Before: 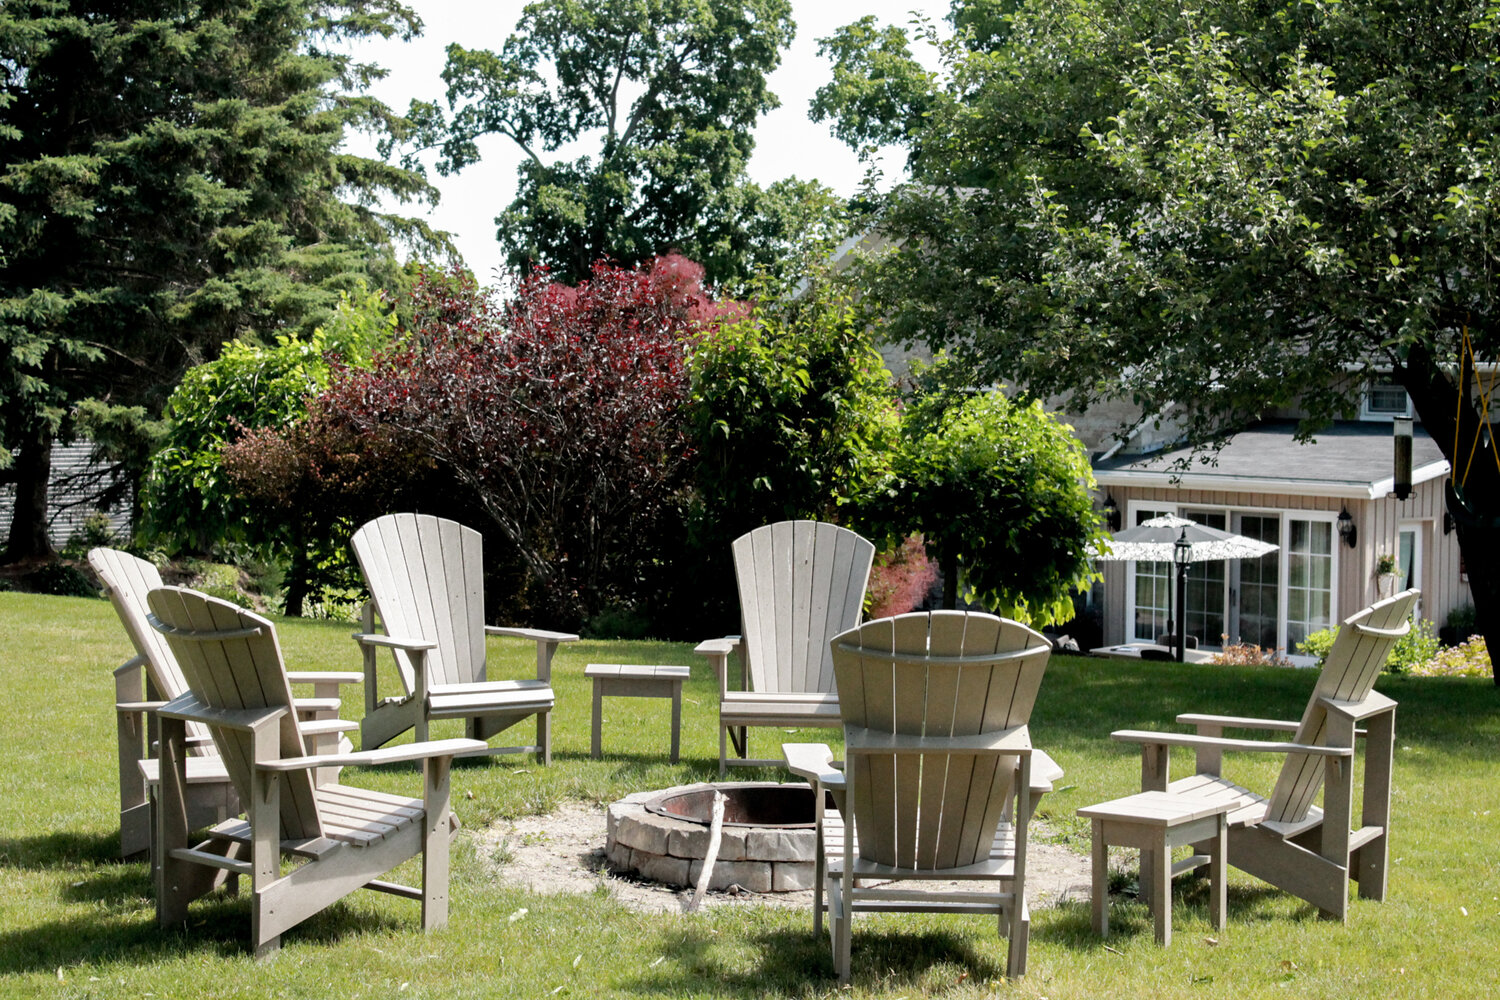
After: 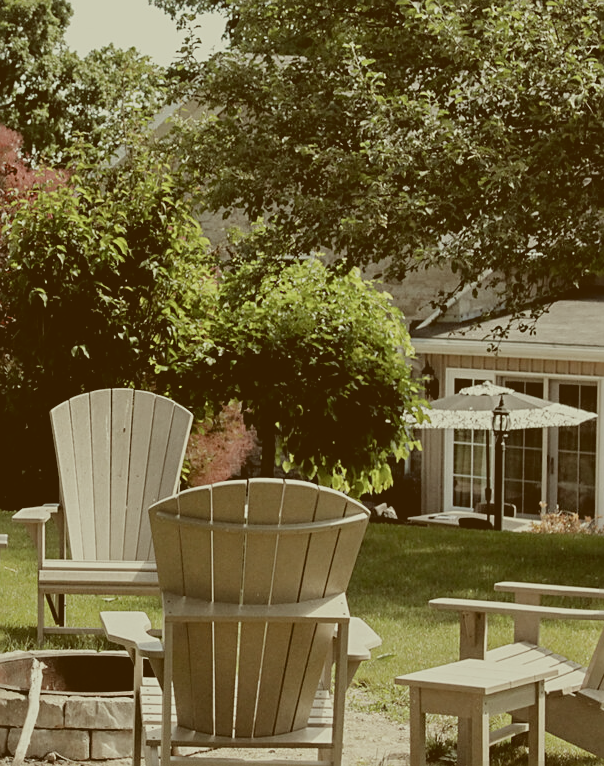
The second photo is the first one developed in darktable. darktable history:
filmic rgb: black relative exposure -11.31 EV, white relative exposure 3.23 EV, hardness 6.81
crop: left 45.511%, top 13.247%, right 14.18%, bottom 10.075%
sharpen: on, module defaults
contrast brightness saturation: contrast -0.254, saturation -0.445
color correction: highlights a* -6.07, highlights b* 9.27, shadows a* 10.64, shadows b* 23.26
